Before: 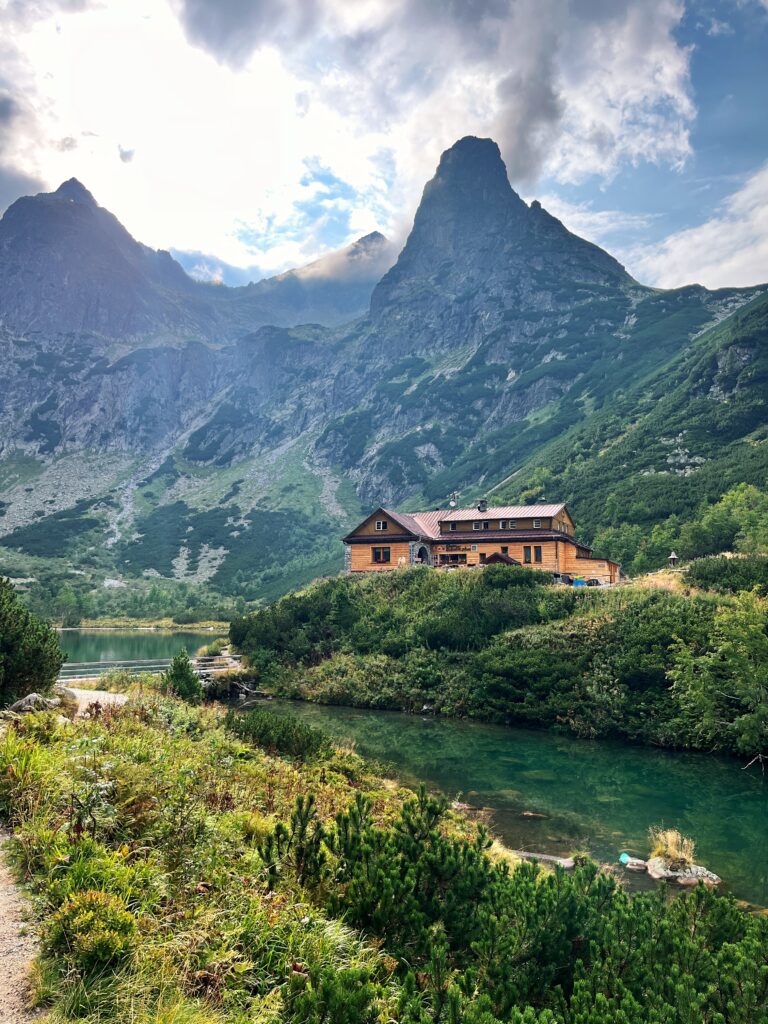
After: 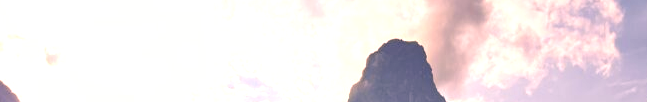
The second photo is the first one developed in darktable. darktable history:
tone equalizer: on, module defaults
color correction: highlights a* 21.16, highlights b* 19.61
crop and rotate: left 9.644%, top 9.491%, right 6.021%, bottom 80.509%
exposure: exposure 0.6 EV, compensate highlight preservation false
